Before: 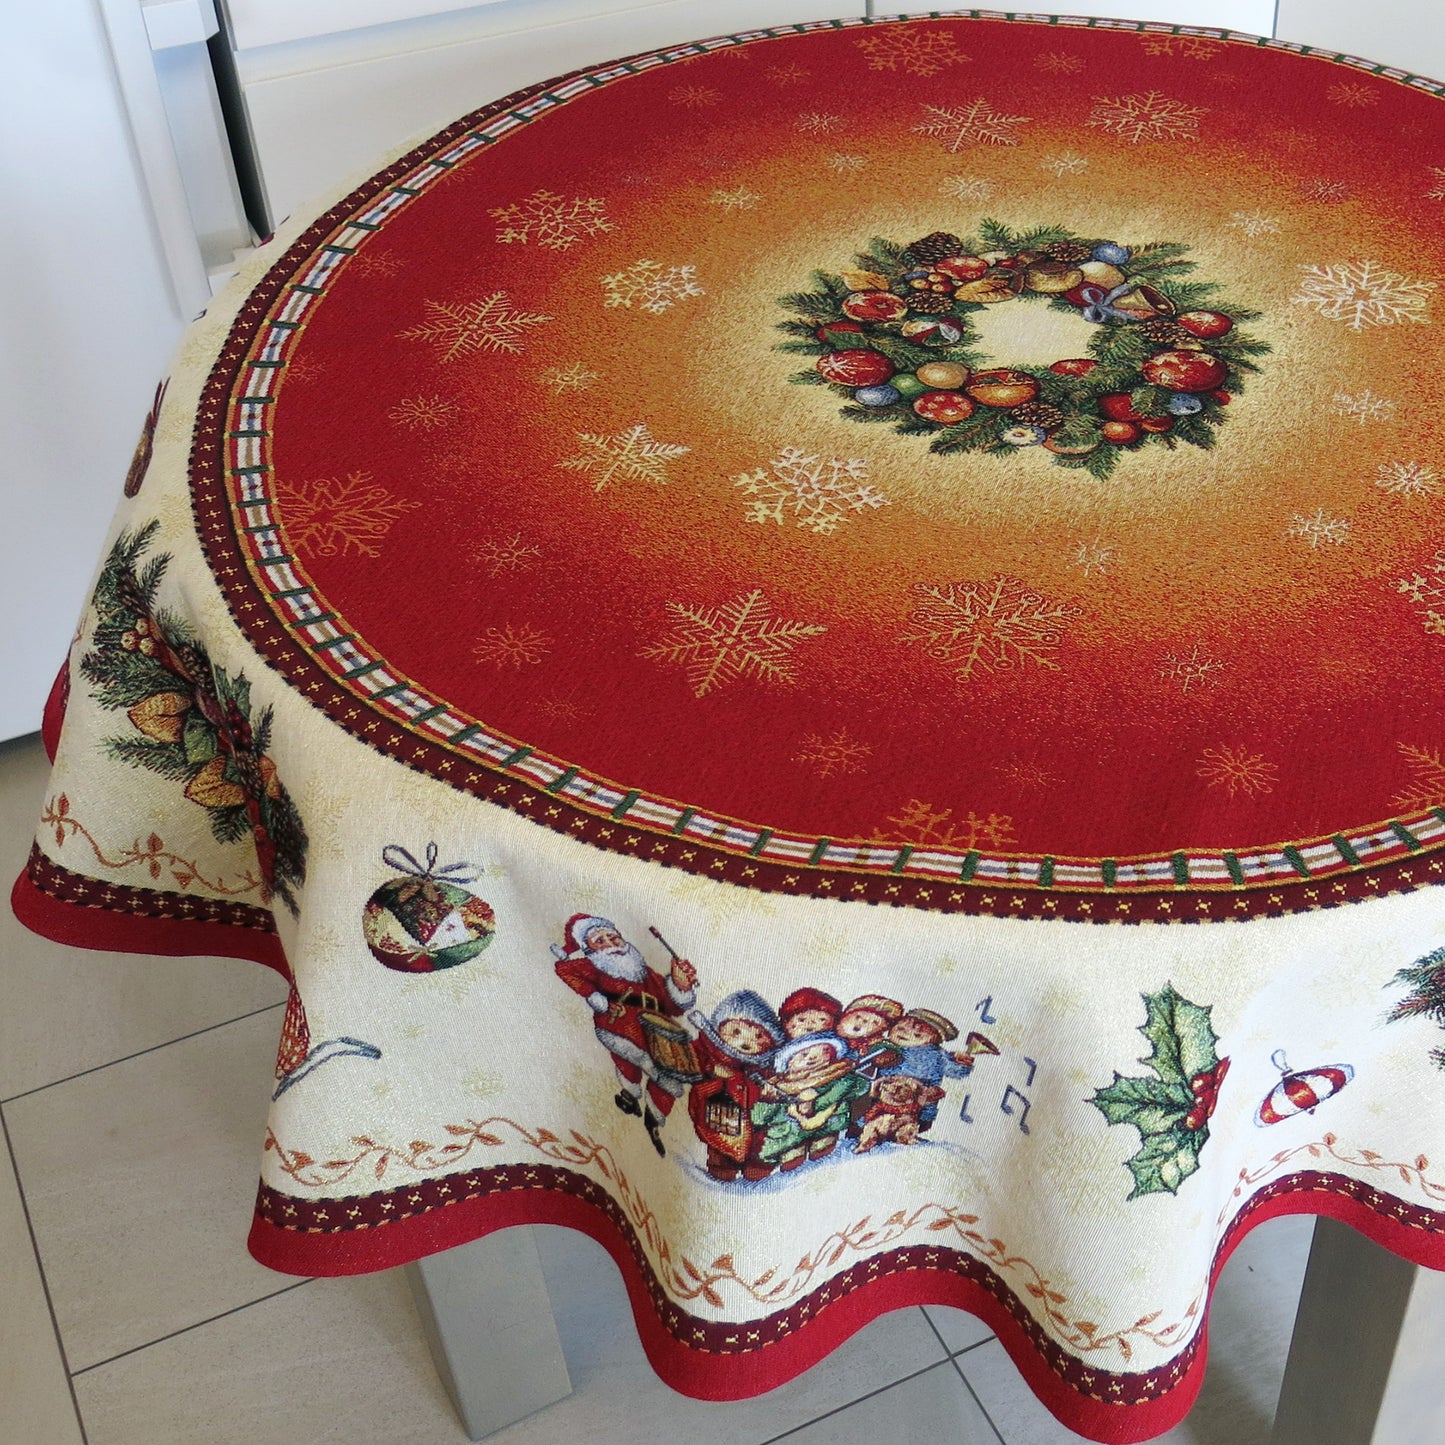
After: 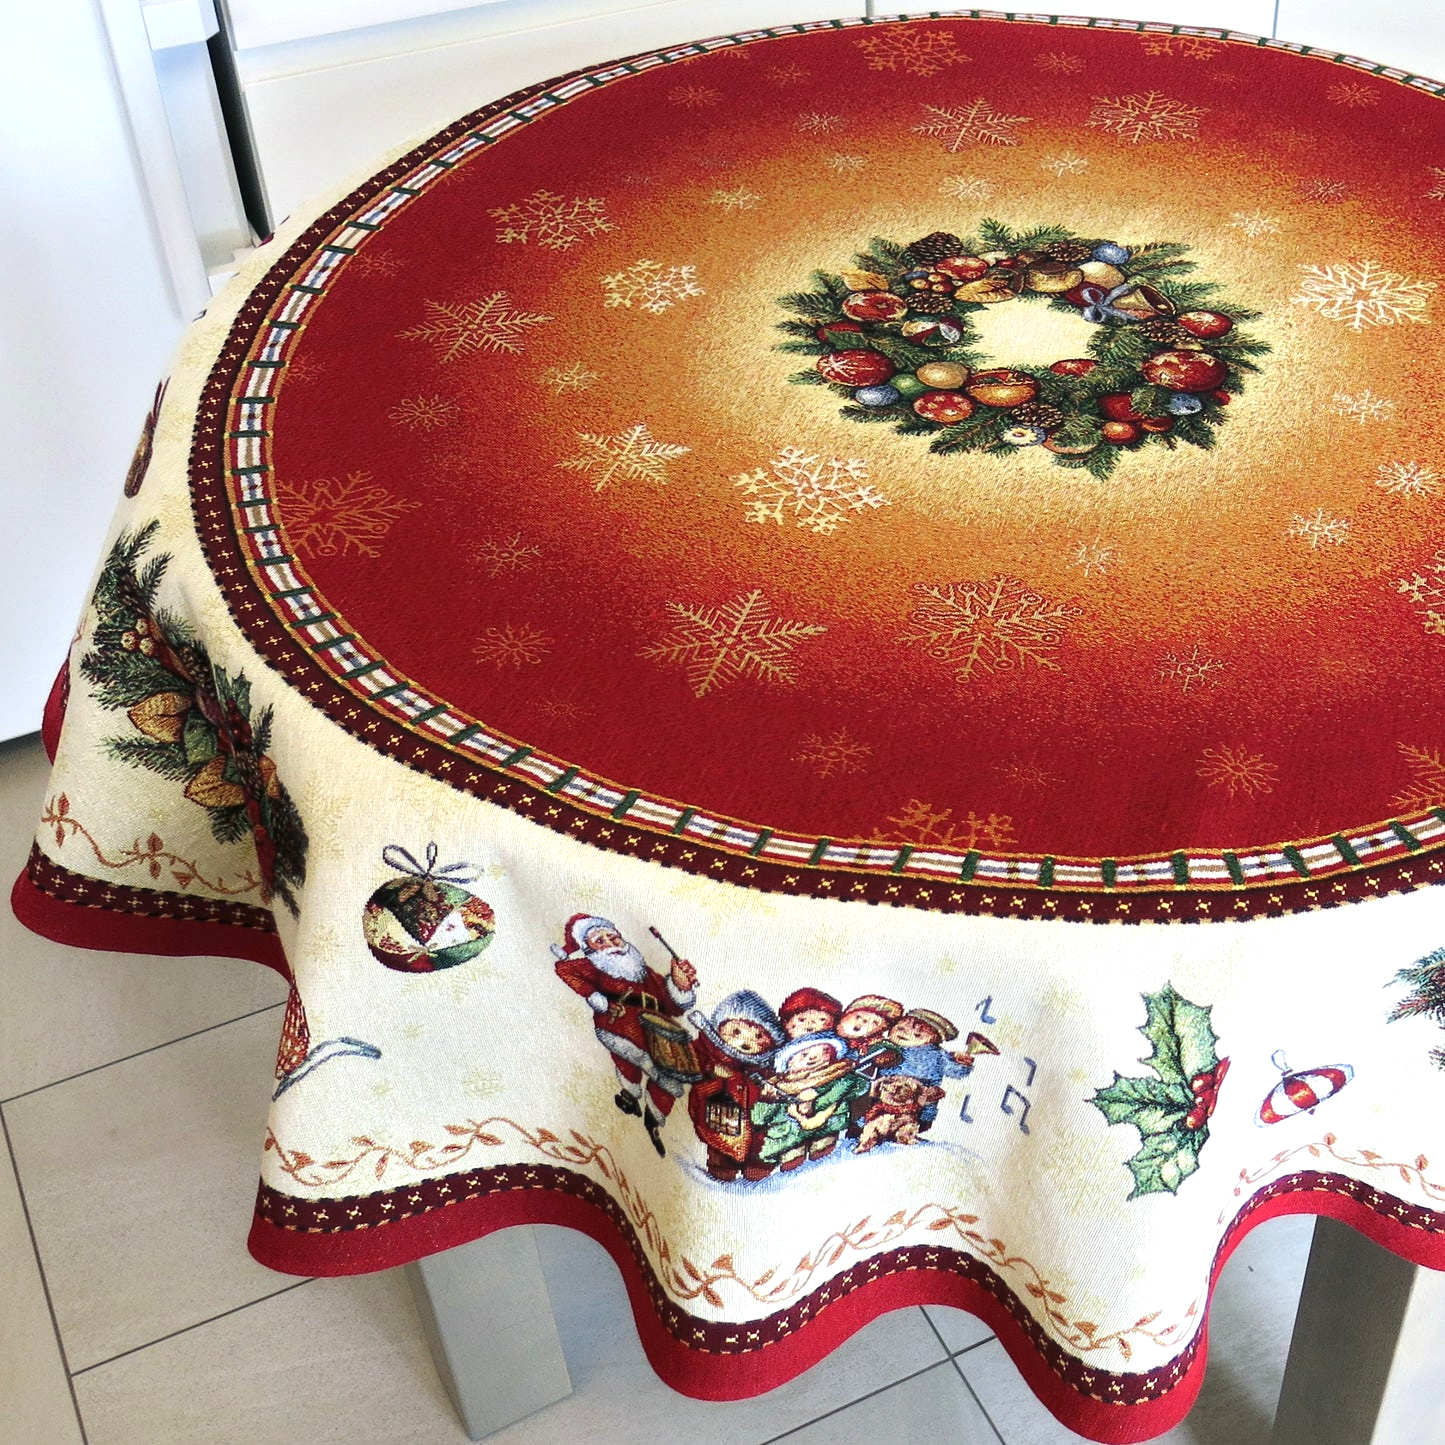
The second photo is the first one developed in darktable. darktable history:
tone equalizer: -8 EV 0.001 EV, -7 EV -0.002 EV, -6 EV 0.005 EV, -5 EV -0.022 EV, -4 EV -0.113 EV, -3 EV -0.152 EV, -2 EV 0.219 EV, -1 EV 0.728 EV, +0 EV 0.464 EV
